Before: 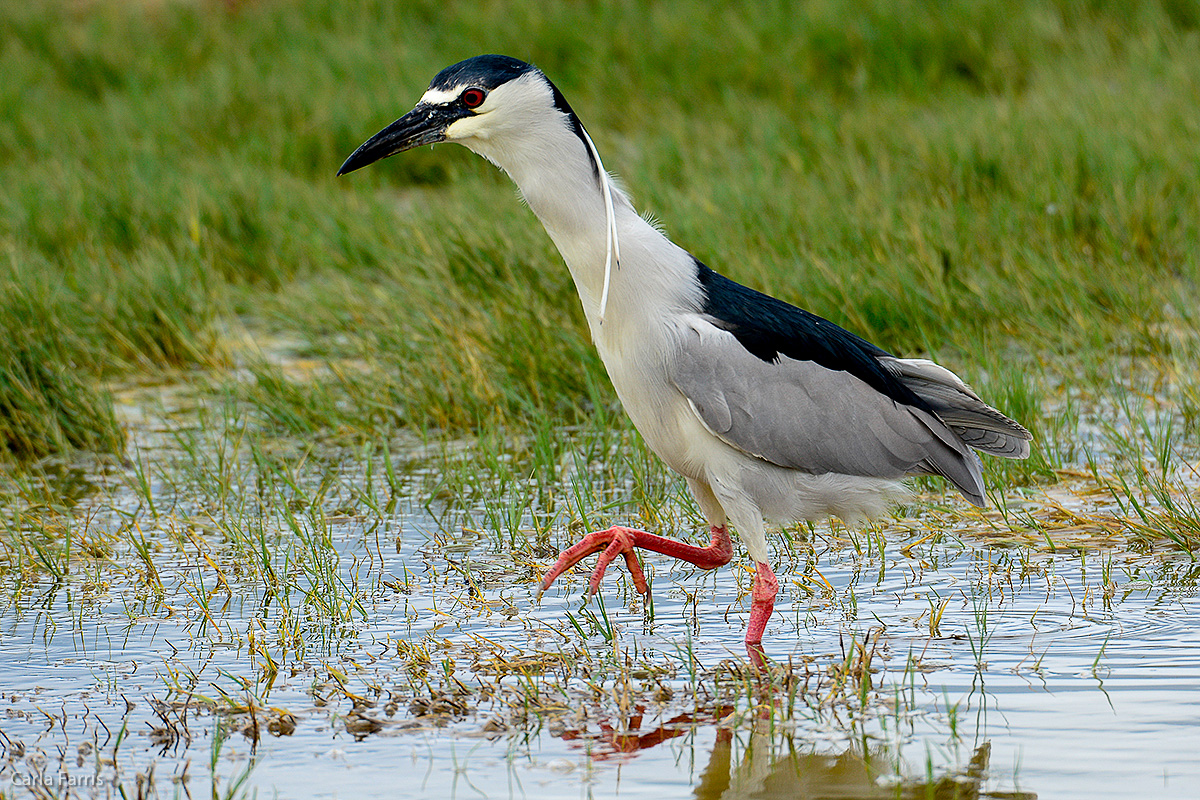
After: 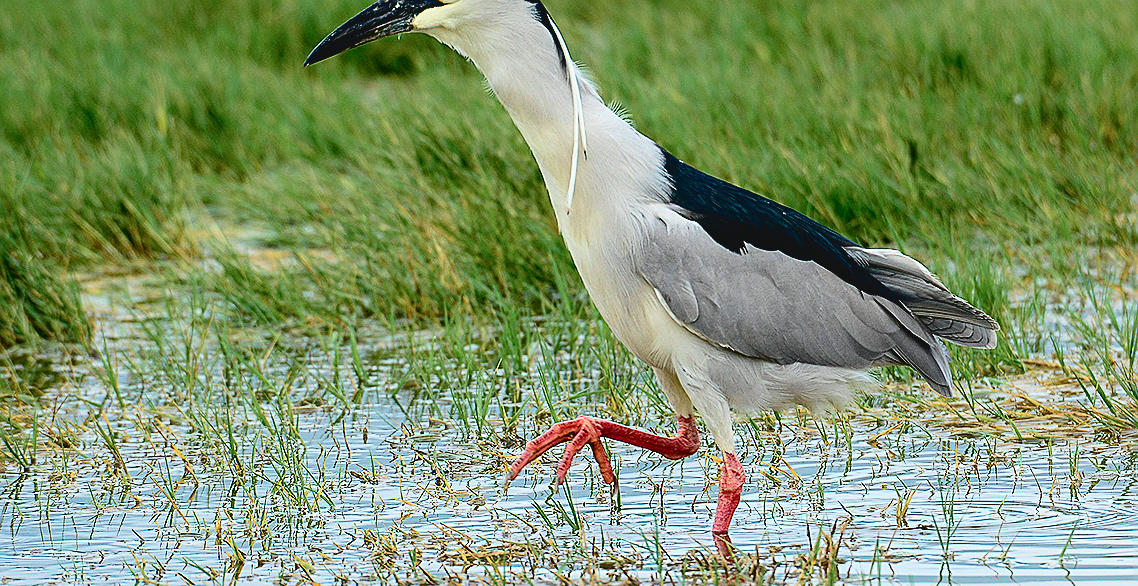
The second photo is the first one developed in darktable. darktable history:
tone curve: curves: ch0 [(0, 0.056) (0.049, 0.073) (0.155, 0.127) (0.33, 0.331) (0.432, 0.46) (0.601, 0.655) (0.843, 0.876) (1, 0.965)]; ch1 [(0, 0) (0.339, 0.334) (0.445, 0.419) (0.476, 0.454) (0.497, 0.494) (0.53, 0.511) (0.557, 0.549) (0.613, 0.614) (0.728, 0.729) (1, 1)]; ch2 [(0, 0) (0.327, 0.318) (0.417, 0.426) (0.46, 0.453) (0.502, 0.5) (0.526, 0.52) (0.54, 0.543) (0.606, 0.61) (0.74, 0.716) (1, 1)], color space Lab, independent channels, preserve colors none
crop and rotate: left 2.832%, top 13.788%, right 2.278%, bottom 12.862%
sharpen: on, module defaults
shadows and highlights: shadows 11.16, white point adjustment 1.26, highlights -0.967, soften with gaussian
